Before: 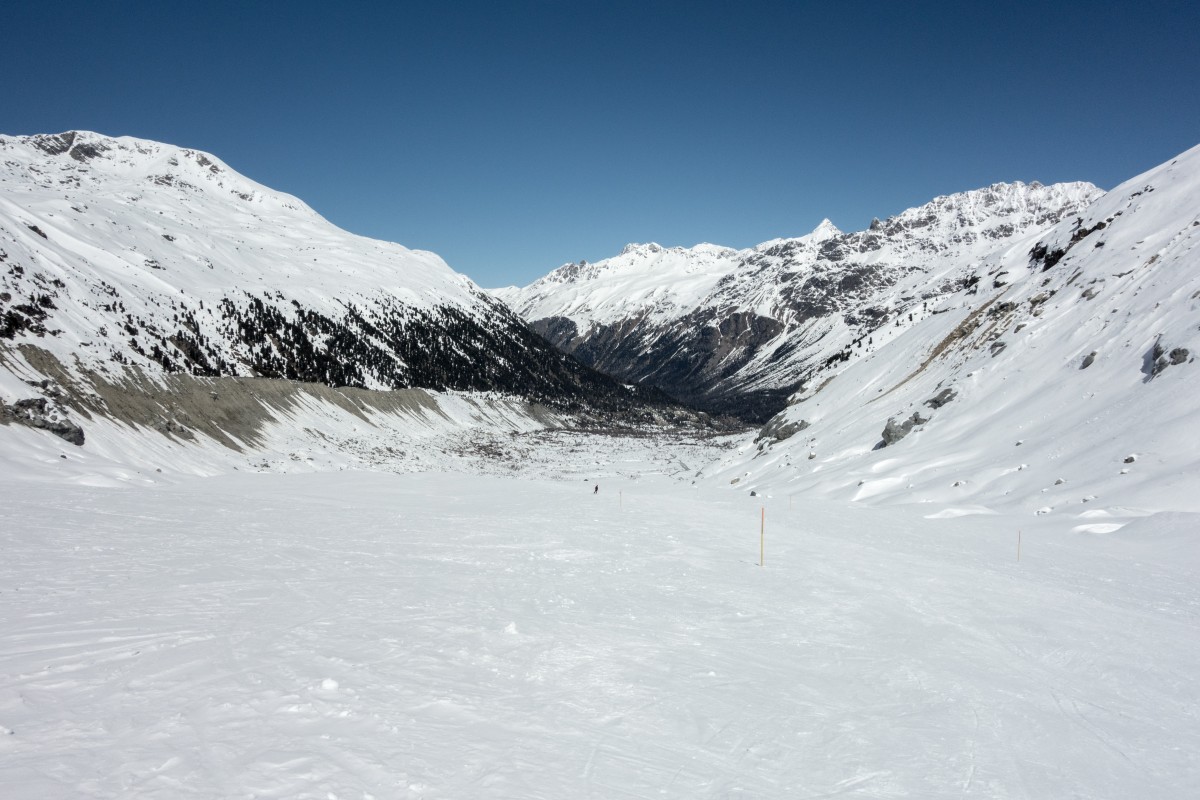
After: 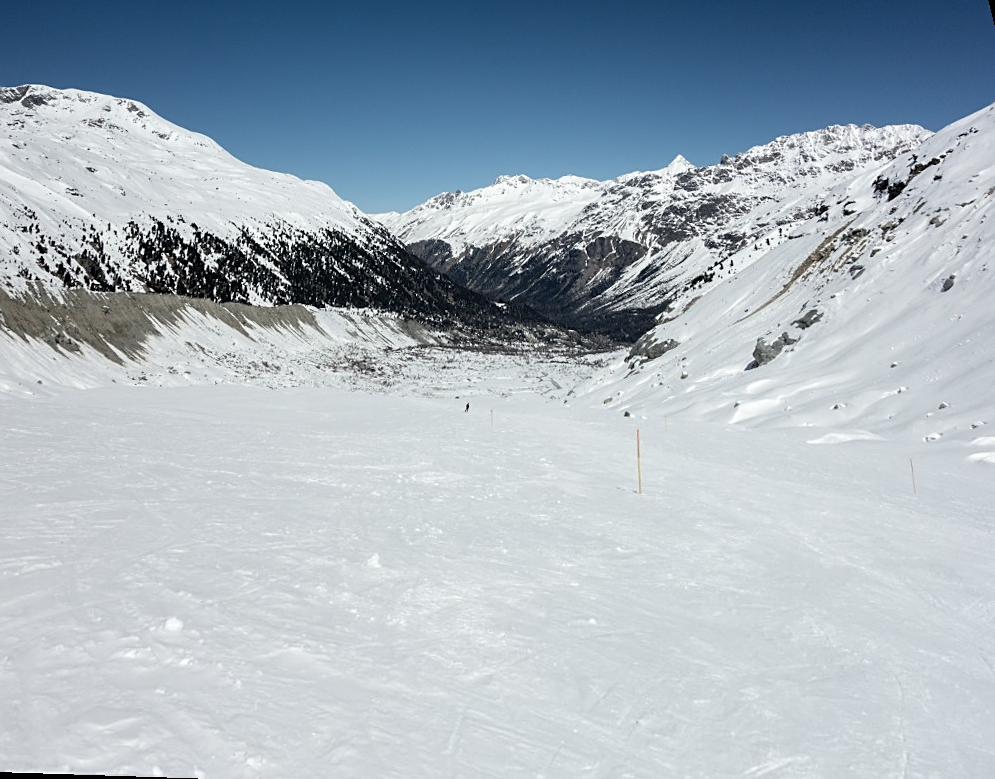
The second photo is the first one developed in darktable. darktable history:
sharpen: on, module defaults
rotate and perspective: rotation 0.72°, lens shift (vertical) -0.352, lens shift (horizontal) -0.051, crop left 0.152, crop right 0.859, crop top 0.019, crop bottom 0.964
